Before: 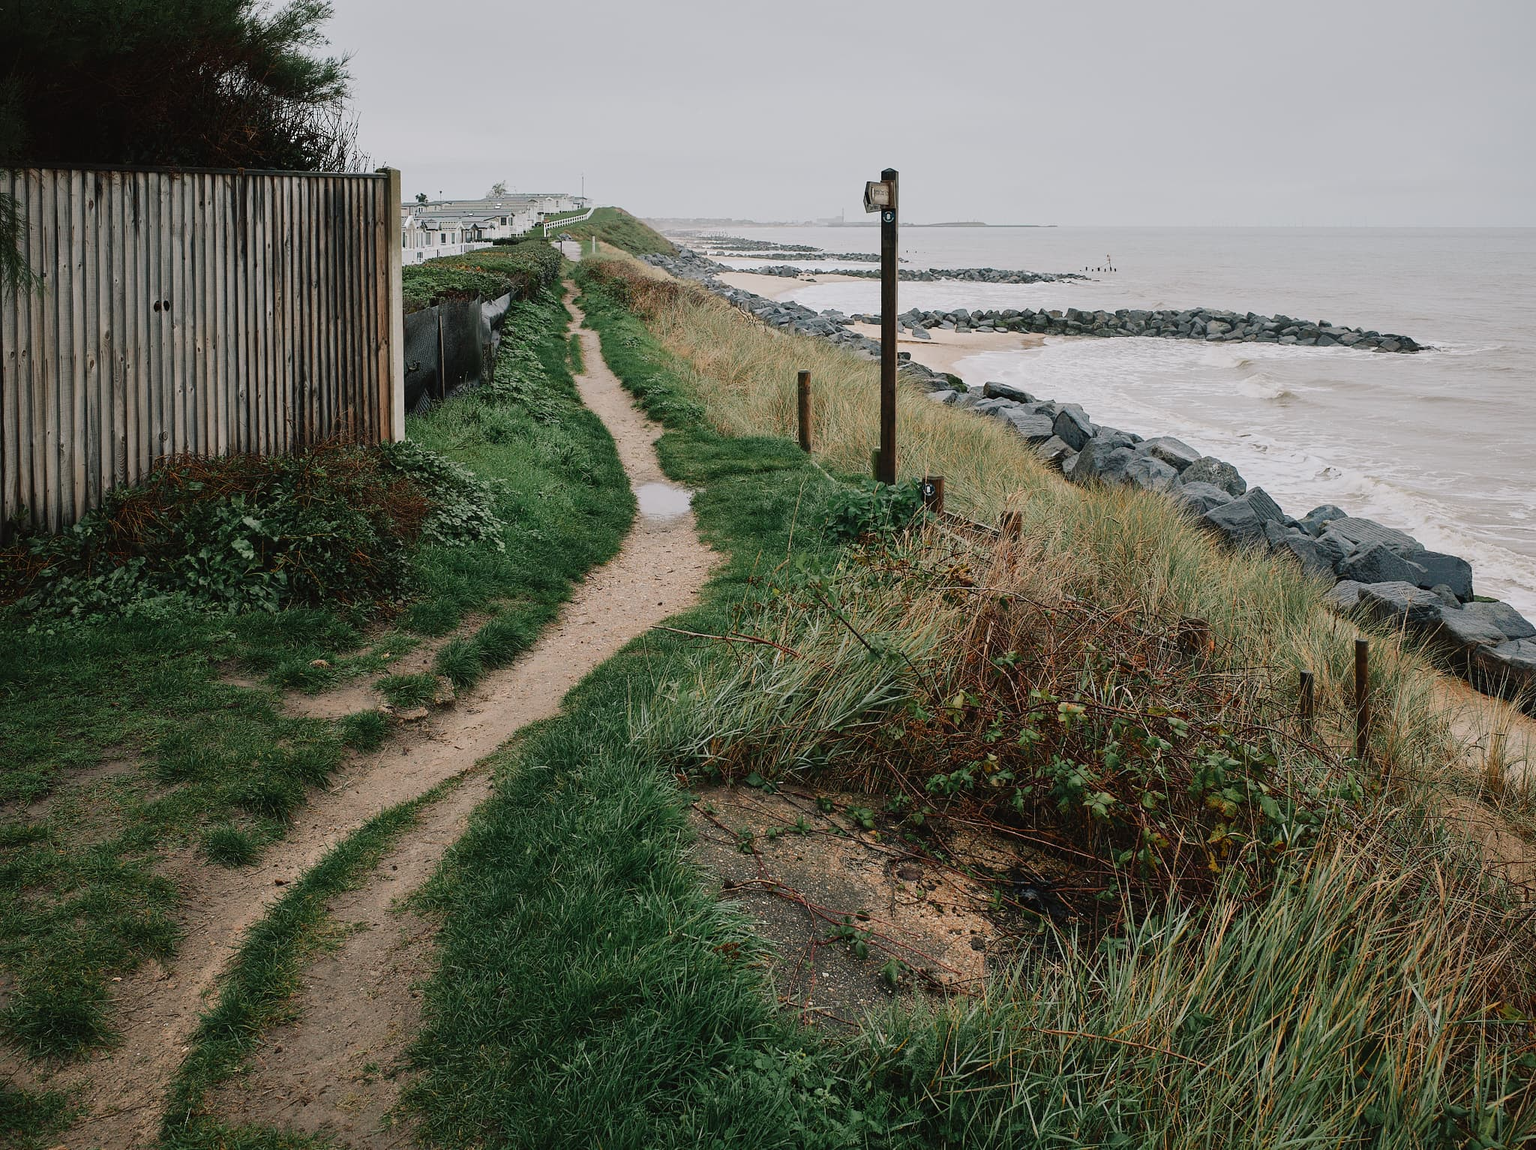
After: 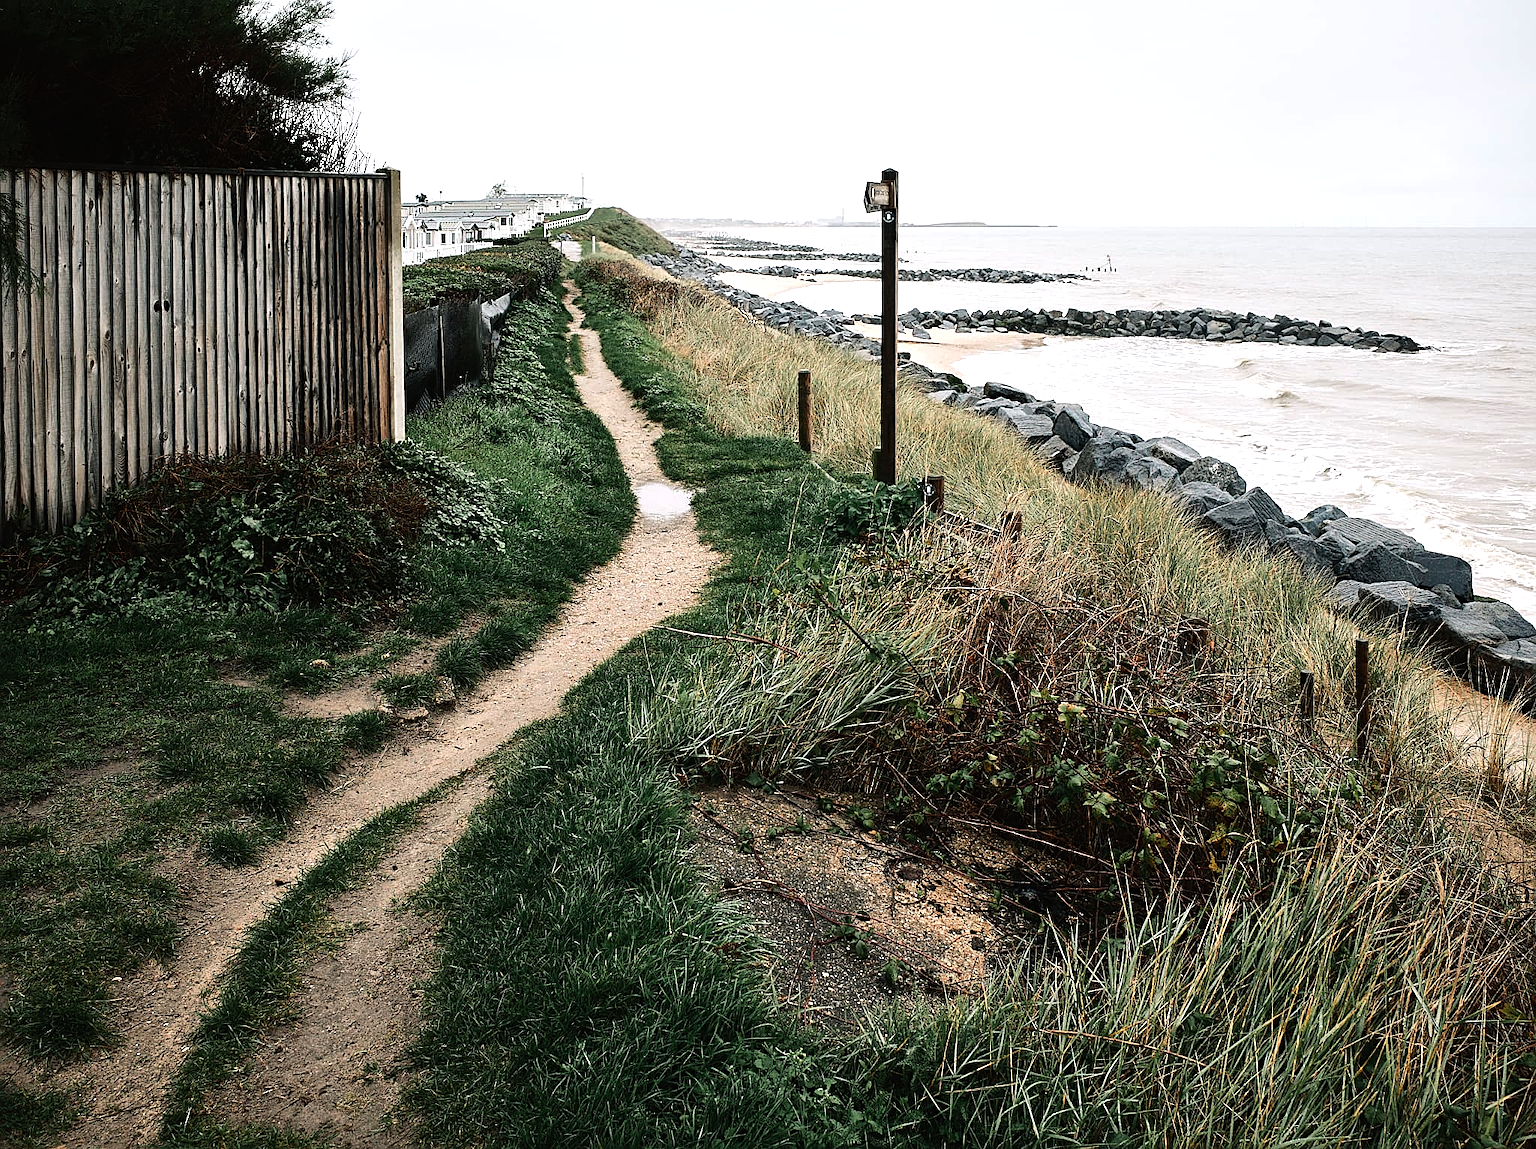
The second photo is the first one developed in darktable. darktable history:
tone equalizer: -8 EV -1.08 EV, -7 EV -1.01 EV, -6 EV -0.867 EV, -5 EV -0.578 EV, -3 EV 0.578 EV, -2 EV 0.867 EV, -1 EV 1.01 EV, +0 EV 1.08 EV, edges refinement/feathering 500, mask exposure compensation -1.57 EV, preserve details no
sharpen: on, module defaults
